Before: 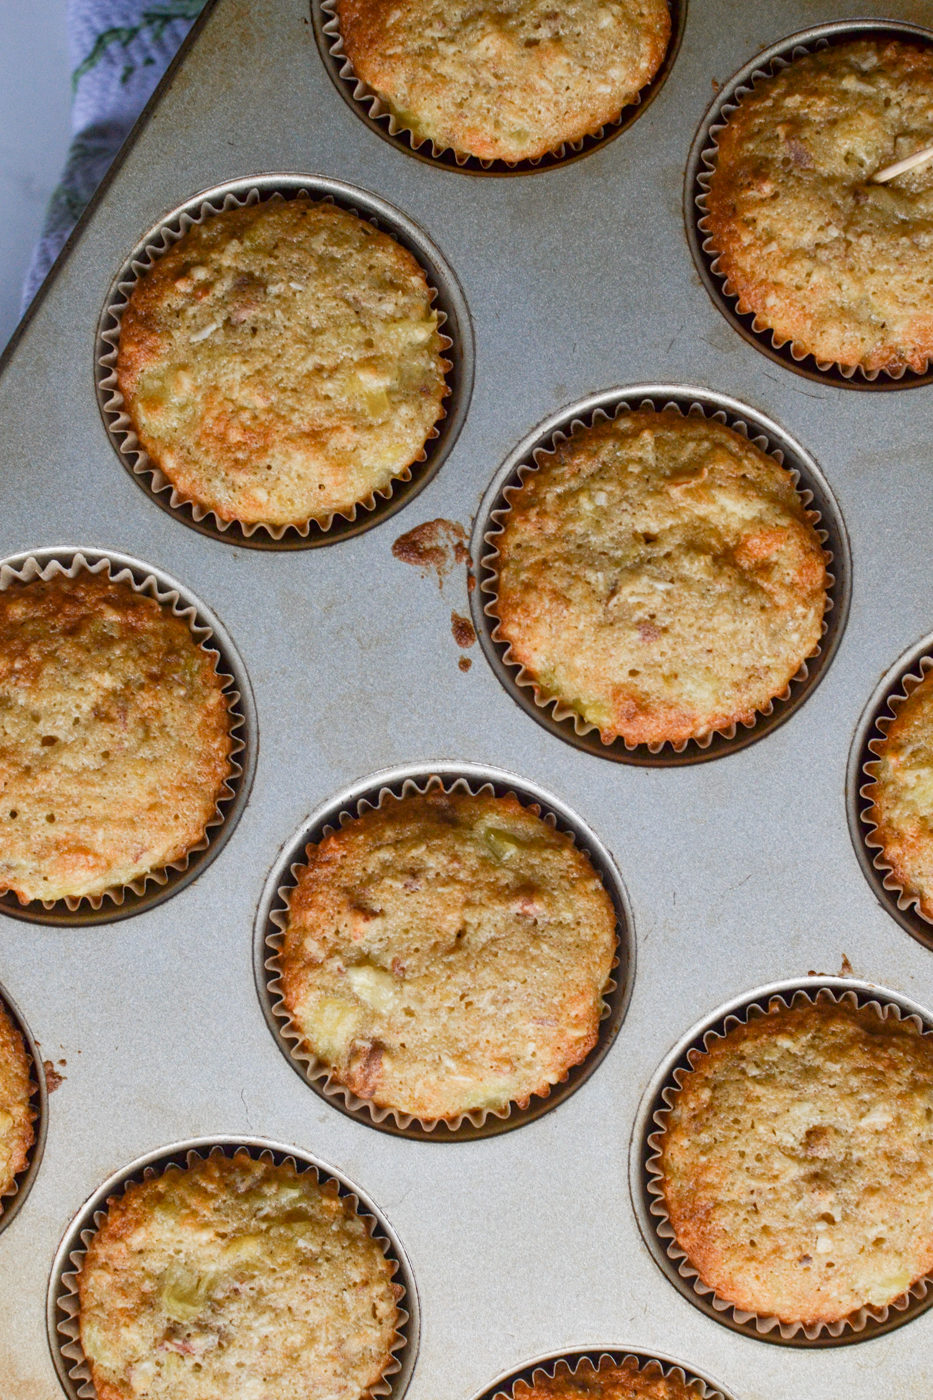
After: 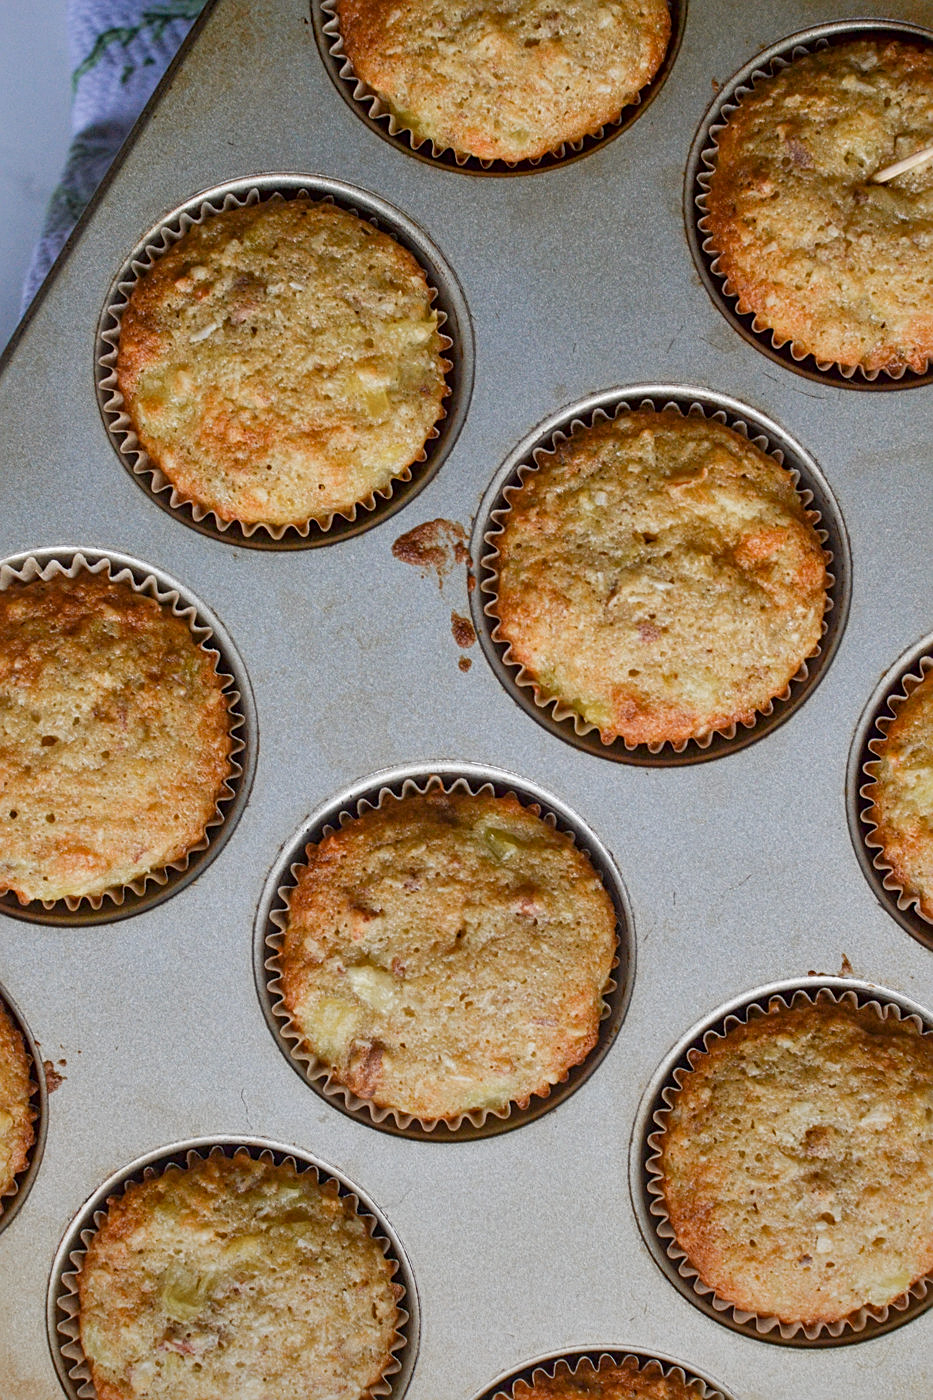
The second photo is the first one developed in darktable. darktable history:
tone equalizer: -8 EV -1.84 EV, -7 EV -1.16 EV, -6 EV -1.62 EV, smoothing diameter 25%, edges refinement/feathering 10, preserve details guided filter
sharpen: radius 2.167, amount 0.381, threshold 0
graduated density: rotation -180°, offset 24.95
